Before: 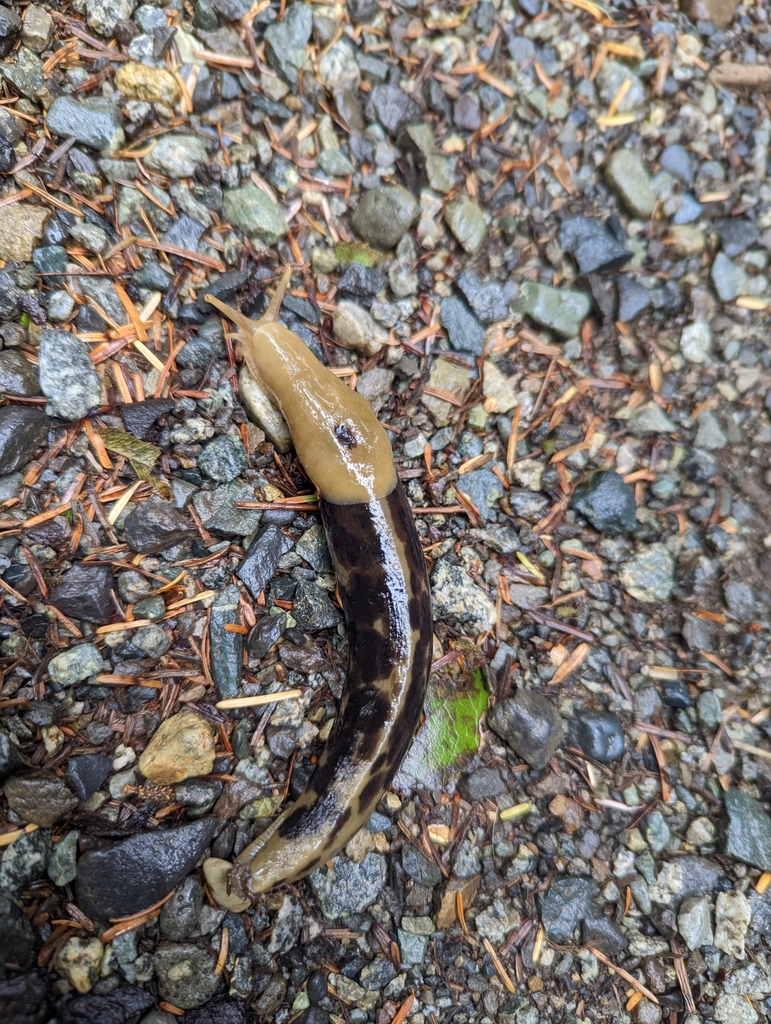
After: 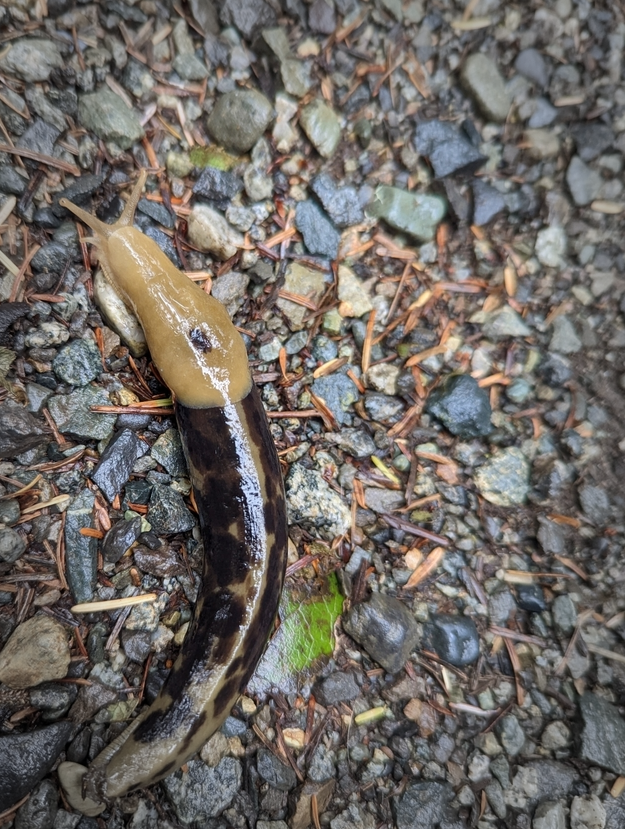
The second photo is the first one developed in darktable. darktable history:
crop: left 18.821%, top 9.406%, right 0.001%, bottom 9.574%
vignetting: fall-off start 66.77%, fall-off radius 39.79%, automatic ratio true, width/height ratio 0.679
